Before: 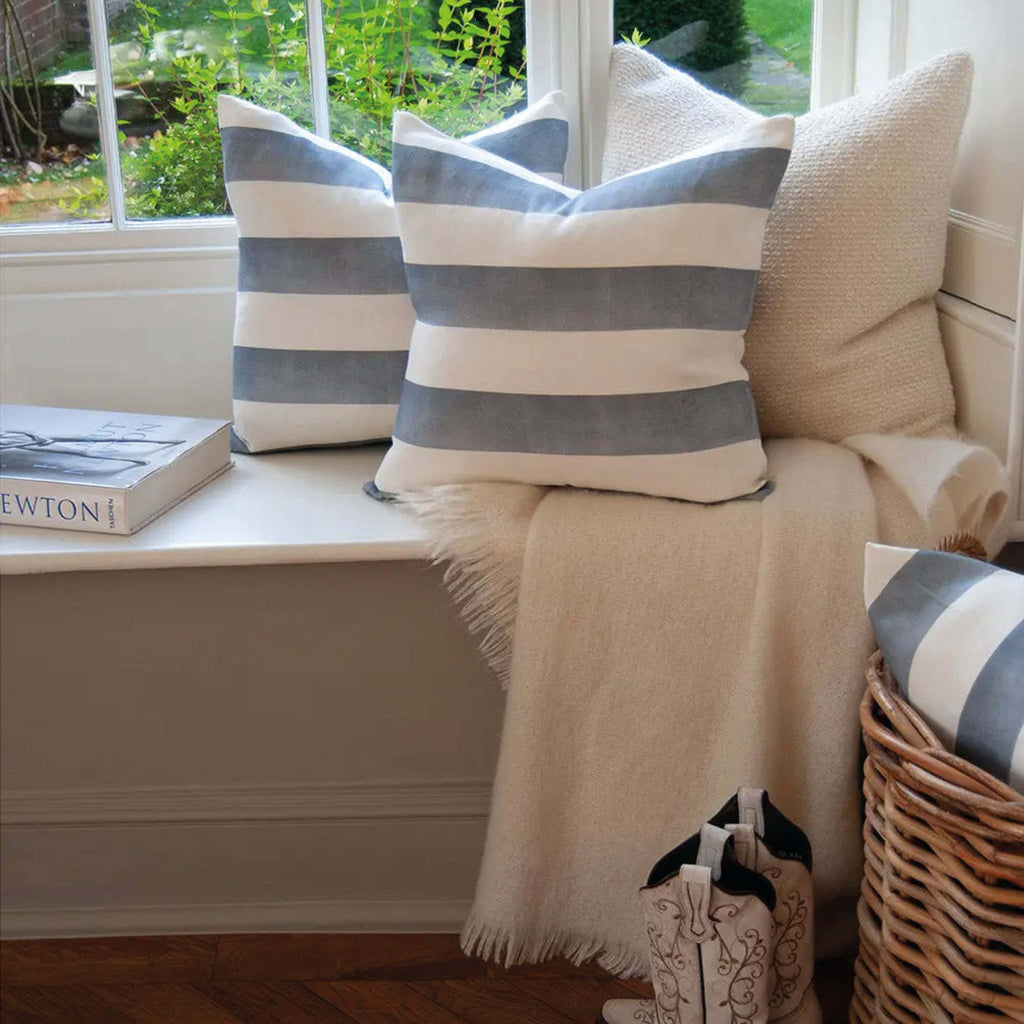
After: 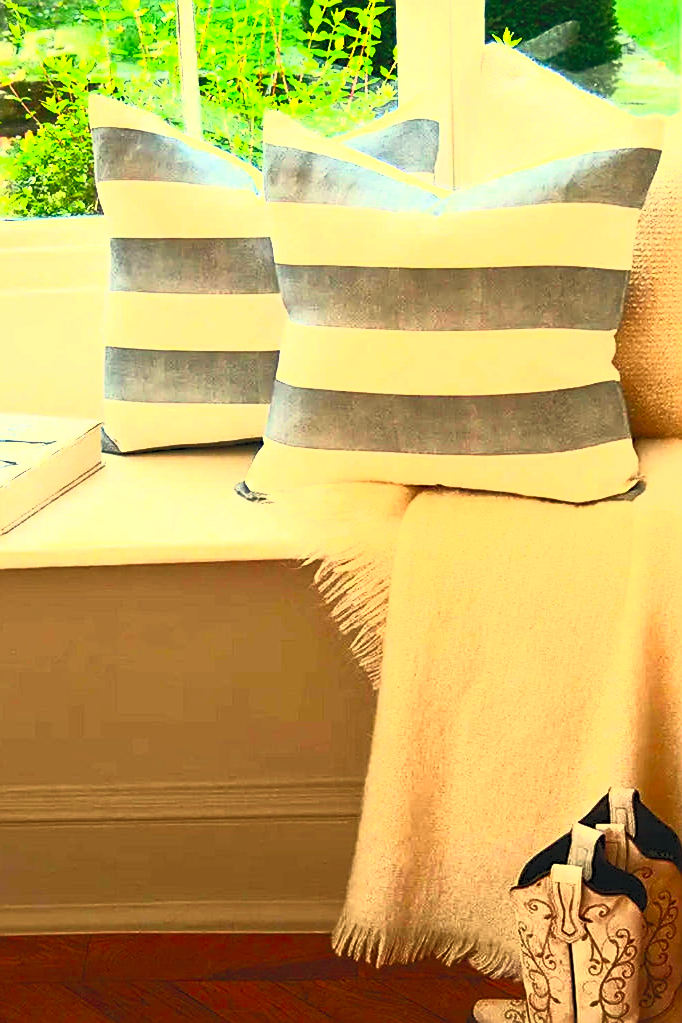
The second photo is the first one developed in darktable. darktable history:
sharpen: on, module defaults
crop and rotate: left 12.648%, right 20.685%
white balance: red 1.08, blue 0.791
contrast brightness saturation: contrast 1, brightness 1, saturation 1
